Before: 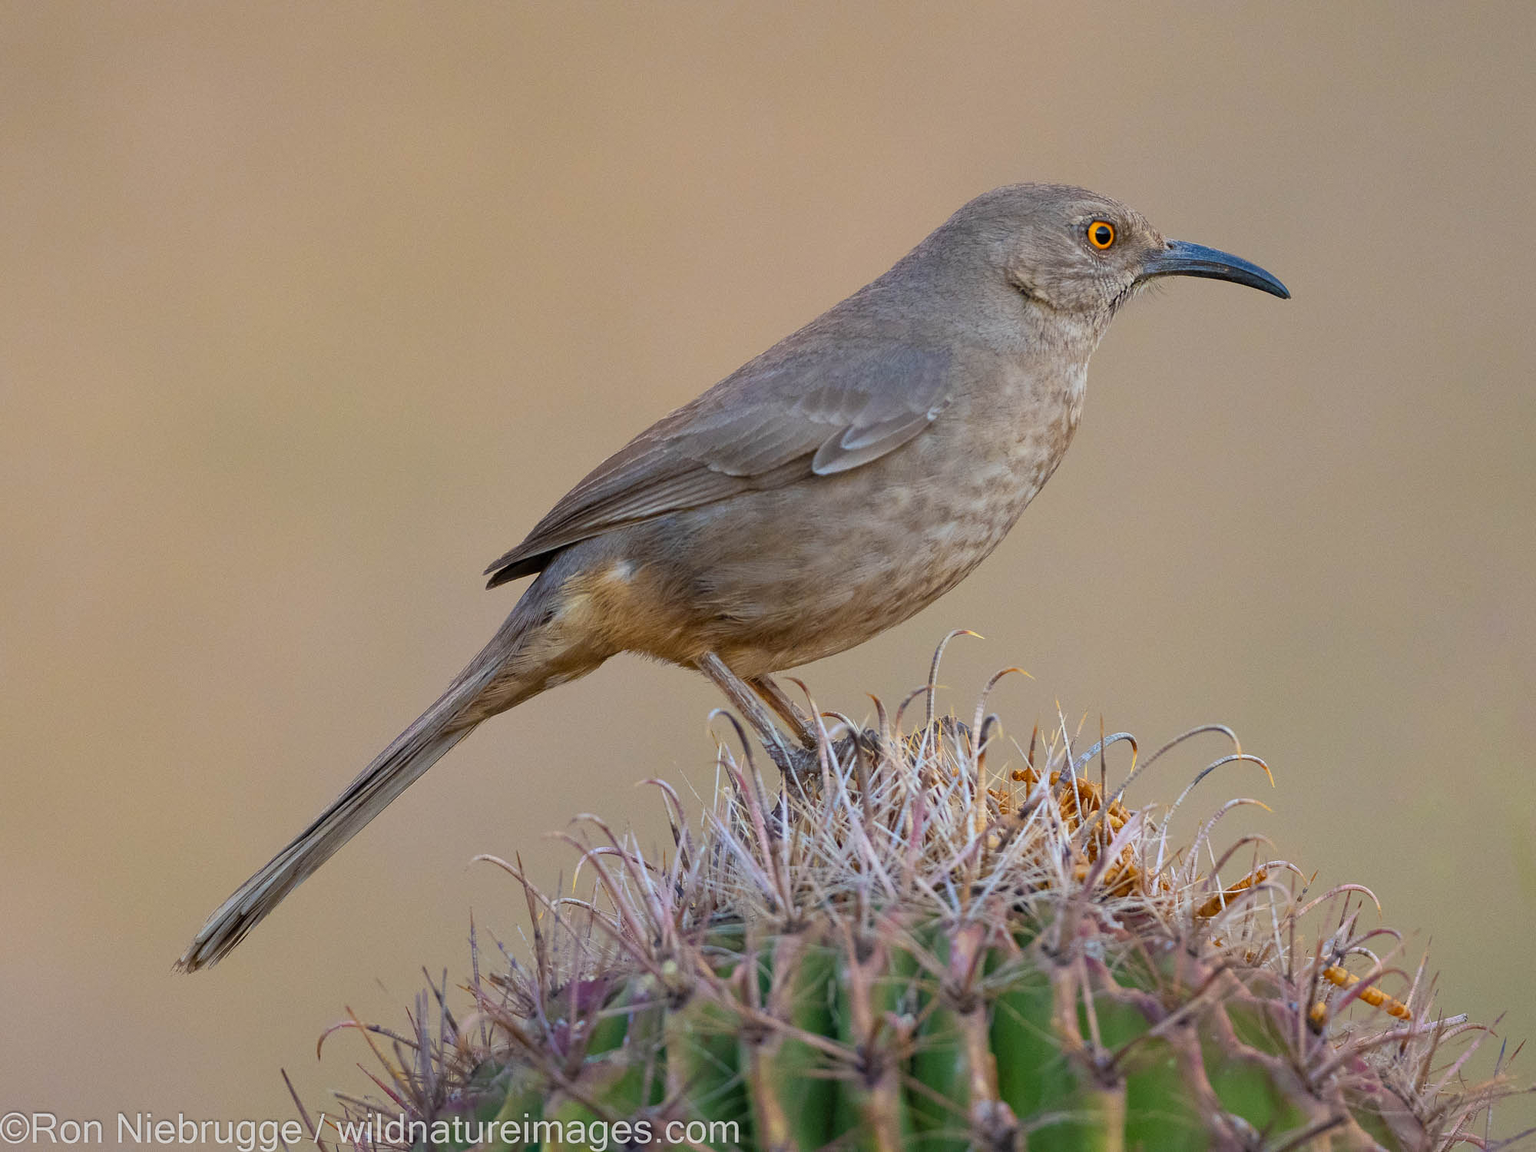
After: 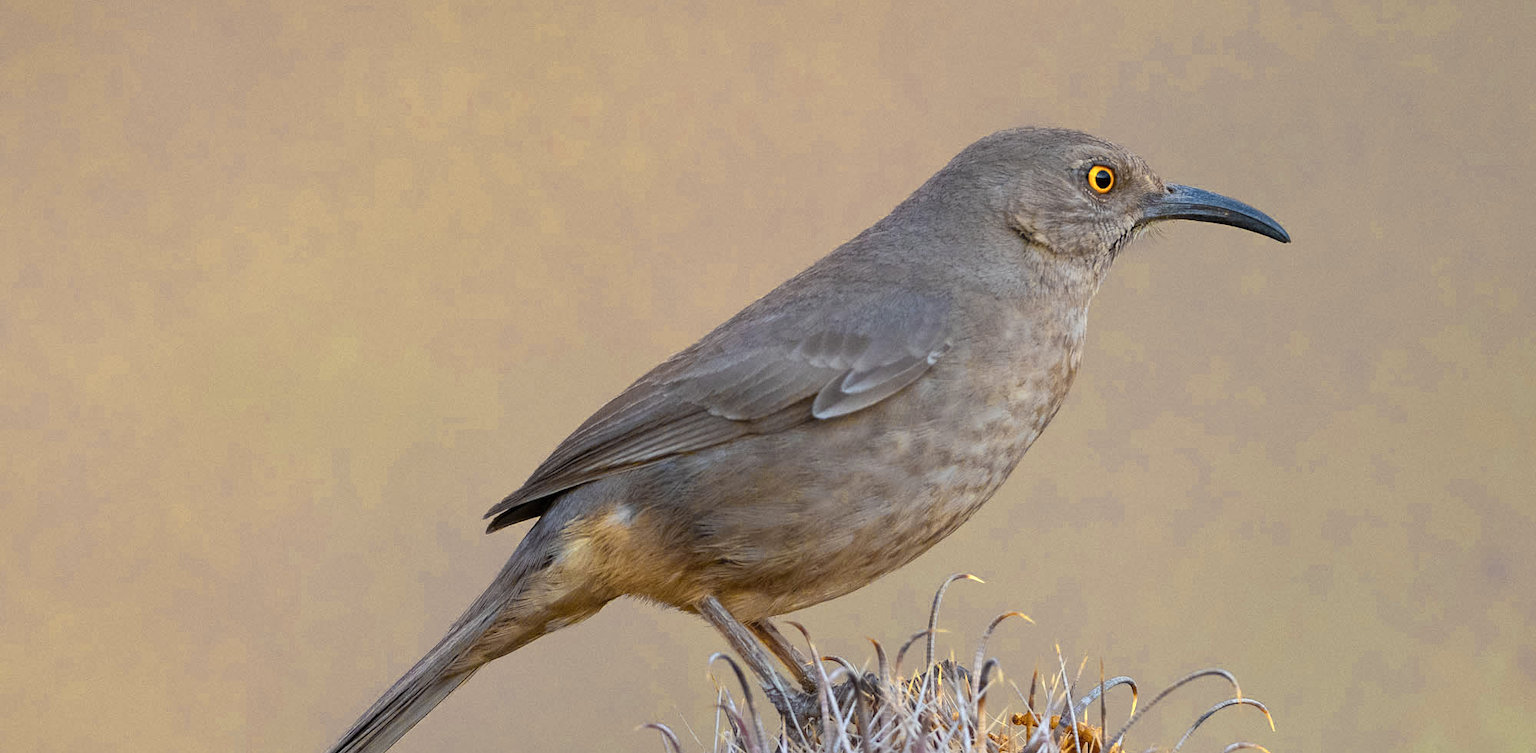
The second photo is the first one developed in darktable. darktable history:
color zones: curves: ch0 [(0.004, 0.306) (0.107, 0.448) (0.252, 0.656) (0.41, 0.398) (0.595, 0.515) (0.768, 0.628)]; ch1 [(0.07, 0.323) (0.151, 0.452) (0.252, 0.608) (0.346, 0.221) (0.463, 0.189) (0.61, 0.368) (0.735, 0.395) (0.921, 0.412)]; ch2 [(0, 0.476) (0.132, 0.512) (0.243, 0.512) (0.397, 0.48) (0.522, 0.376) (0.634, 0.536) (0.761, 0.46)]
crop and rotate: top 4.889%, bottom 29.703%
